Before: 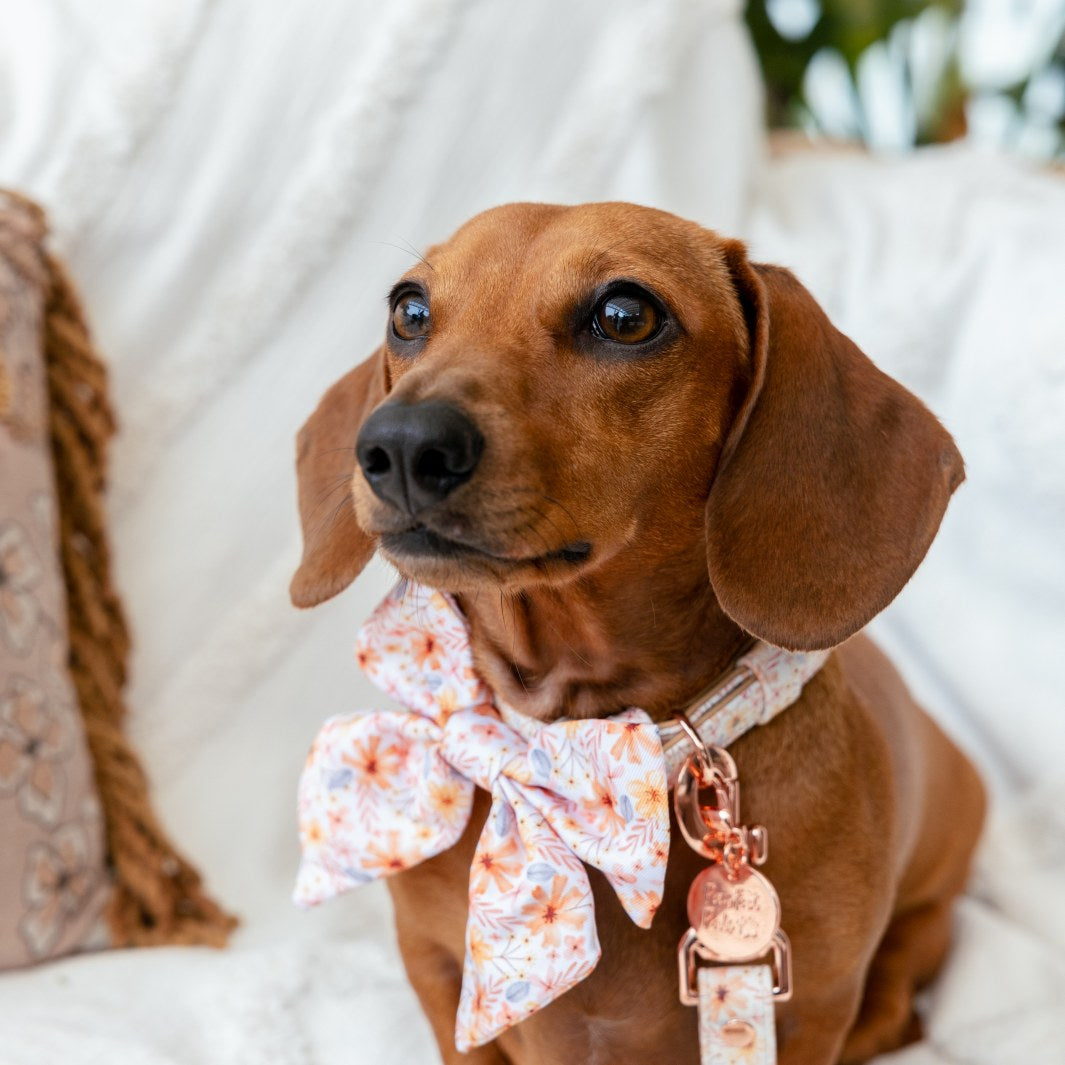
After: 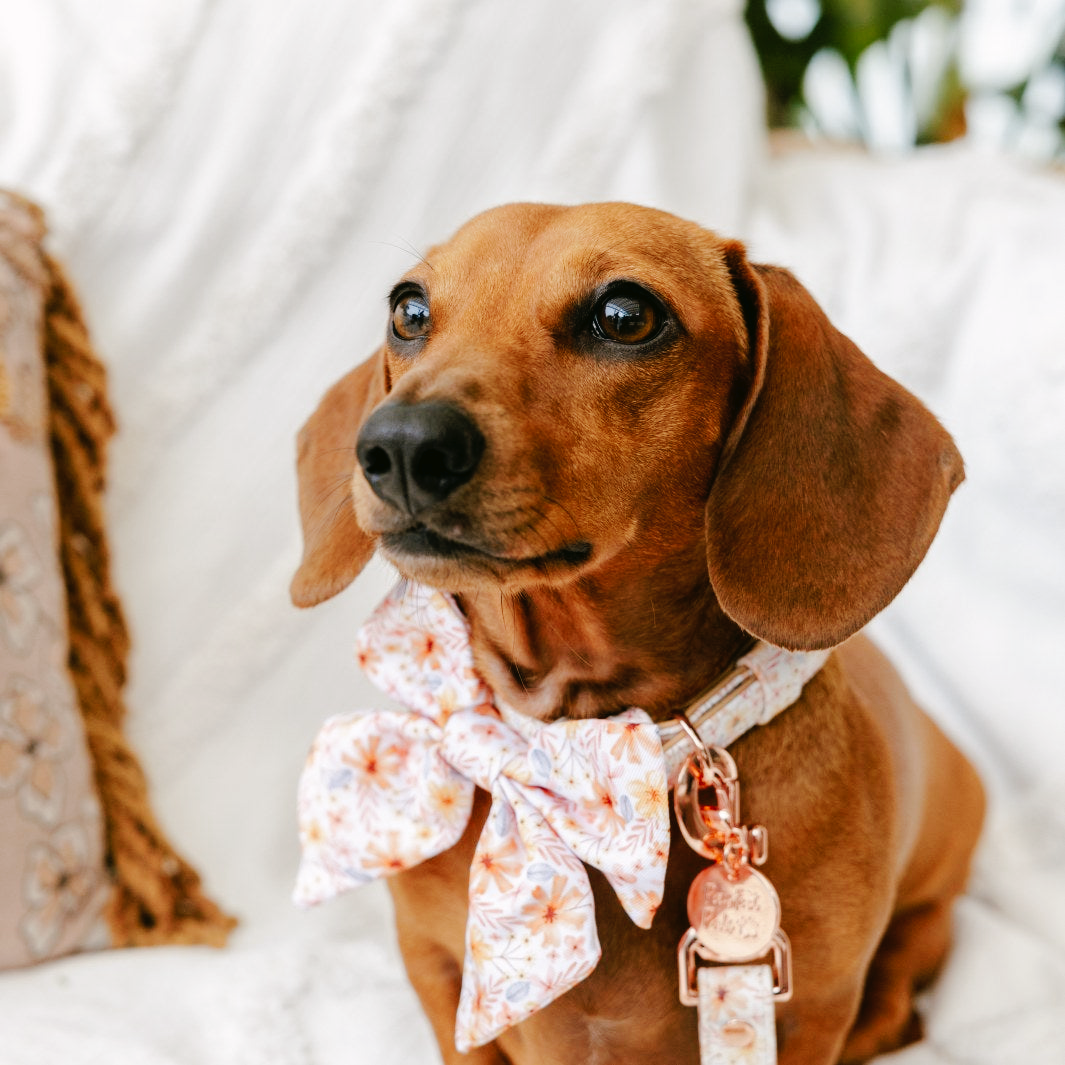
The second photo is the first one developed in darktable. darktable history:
tone curve: curves: ch0 [(0, 0) (0.003, 0.012) (0.011, 0.014) (0.025, 0.019) (0.044, 0.028) (0.069, 0.039) (0.1, 0.056) (0.136, 0.093) (0.177, 0.147) (0.224, 0.214) (0.277, 0.29) (0.335, 0.381) (0.399, 0.476) (0.468, 0.557) (0.543, 0.635) (0.623, 0.697) (0.709, 0.764) (0.801, 0.831) (0.898, 0.917) (1, 1)], preserve colors none
color look up table: target L [91.04, 91.35, 88.47, 74.67, 68.84, 62.96, 65.69, 68.09, 52.36, 45.91, 47.33, 51.12, 31.83, 16.92, 200.46, 80.75, 79.06, 66.01, 63.16, 61.15, 59.2, 56.42, 54.91, 46.16, 40.39, 34.92, 30.31, 17.06, 85.36, 86.29, 75.4, 74.51, 74.93, 70.72, 71.02, 55.97, 48.24, 48.49, 43.85, 43.82, 30.86, 12.28, 5.098, 88.19, 85.44, 79.82, 60.72, 43.02, 29.32], target a [-17.28, -5.216, -26.96, -54.84, -27.8, -58.56, -8.416, -37.05, -17.71, -40.36, -22.12, -31.87, -24.74, -16.61, 0, 19.83, 8.331, 13.21, 53.95, 20.21, 36.85, 50.32, 72.32, 36.29, 58.65, 0.471, 4.035, 26.78, 7.177, 19.96, 19.91, 40.7, 11.26, 51.78, 26.7, 66.92, 8.972, 42.69, 25.18, 44.1, 20.11, 22.82, 2.025, -30.91, -13.48, -23.01, -21.13, -4.175, -6.179], target b [62.77, 39.2, 17.3, 36.67, 35.17, 55.25, 27.27, 18.12, 47.69, 39.48, 18.72, 3.34, 27.85, 14.91, 0, 20.83, 80.47, 55.41, 65.47, 32.25, 9.618, 36.55, 25.55, 44.61, 43.05, 32.41, 15.6, 24.28, -3.007, -15.43, -10.88, -5.005, -31.76, -33.01, -37.67, -12.34, -11.25, -2.446, -31.94, -52.06, -62.64, -36.64, -9.848, -11.6, -3.237, -23.49, -21.61, -40.19, -19.45], num patches 49
